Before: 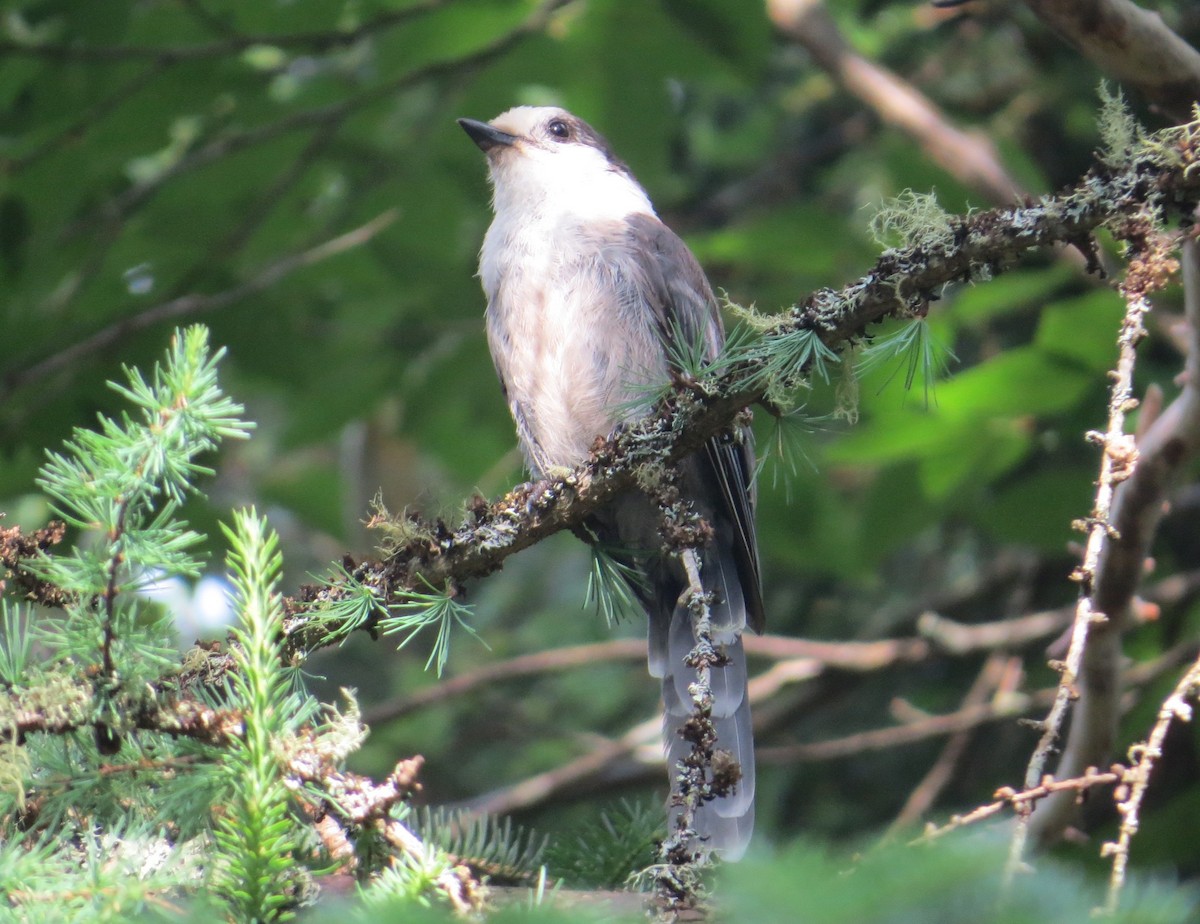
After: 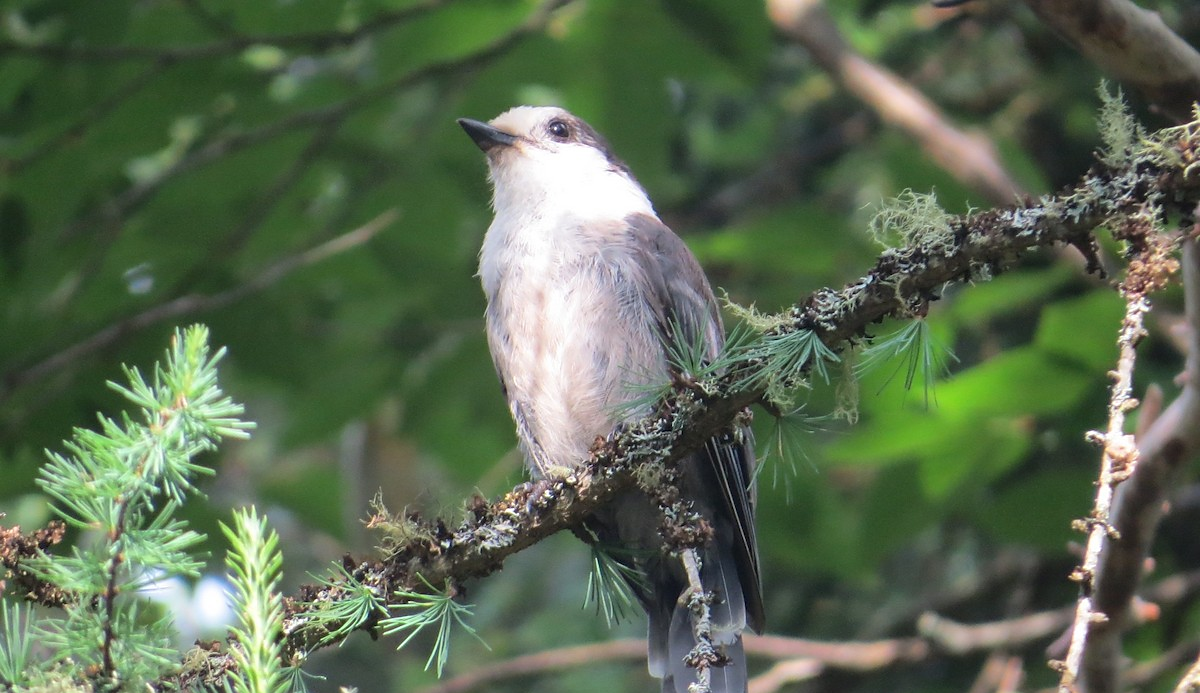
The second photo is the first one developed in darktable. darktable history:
crop: bottom 24.964%
sharpen: radius 1.576, amount 0.374, threshold 1.475
